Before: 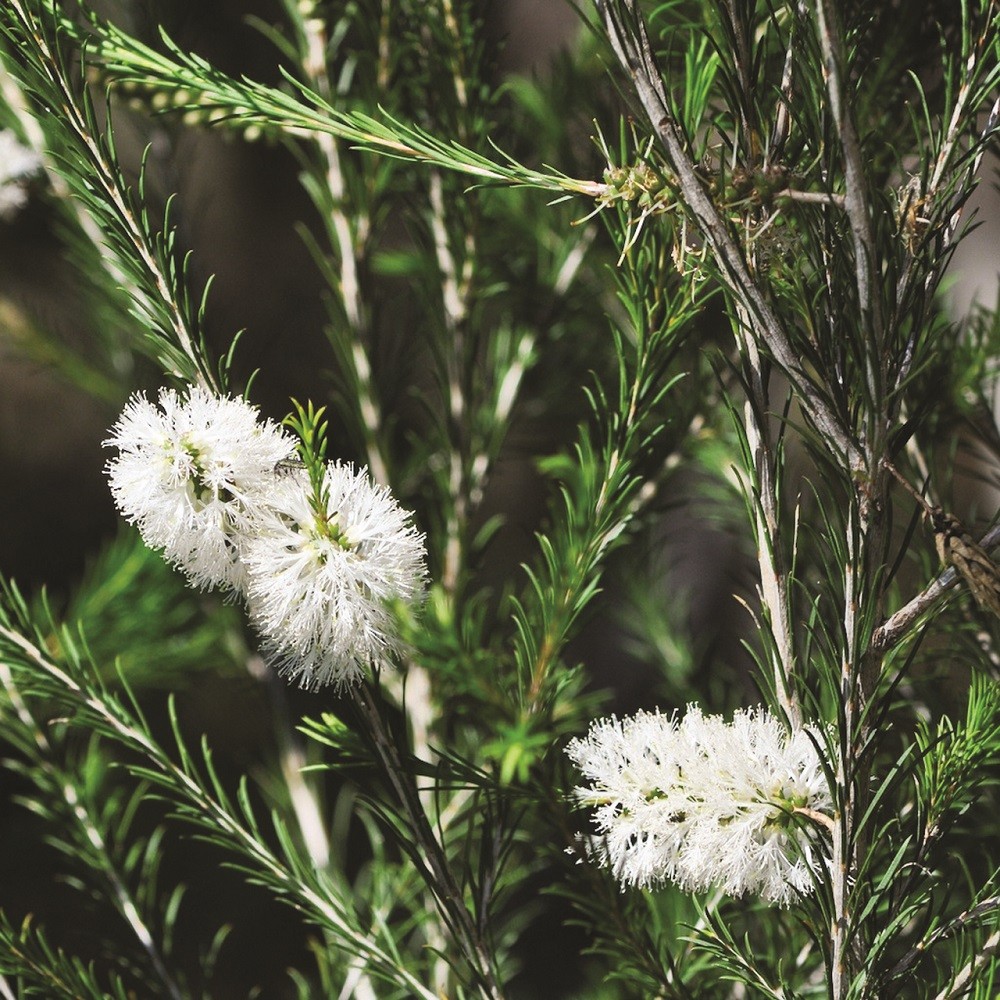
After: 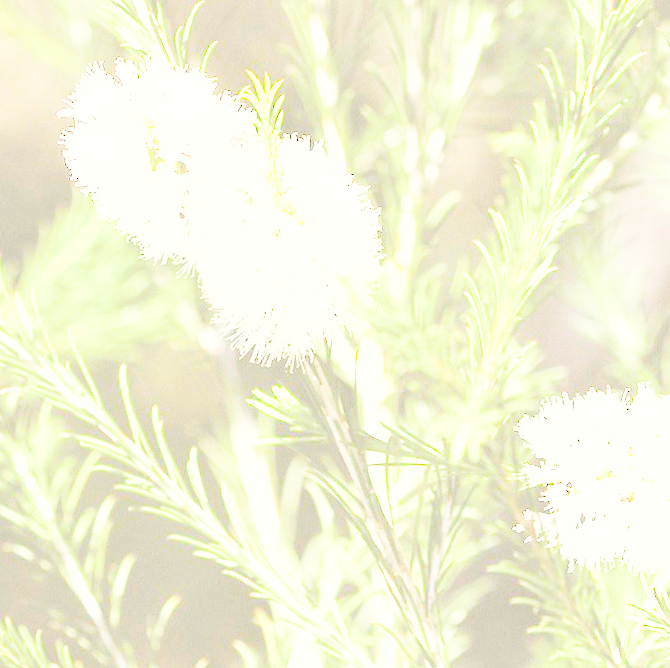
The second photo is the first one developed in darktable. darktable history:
color correction: highlights b* 3
base curve: curves: ch0 [(0, 0) (0.012, 0.01) (0.073, 0.168) (0.31, 0.711) (0.645, 0.957) (1, 1)], preserve colors none
exposure: black level correction 0.009, exposure 0.116 EV, compensate exposure bias true, compensate highlight preservation false
crop and rotate: angle -0.97°, left 3.757%, top 32.035%, right 28.059%
contrast brightness saturation: contrast 0.201, brightness 0.163, saturation 0.218
